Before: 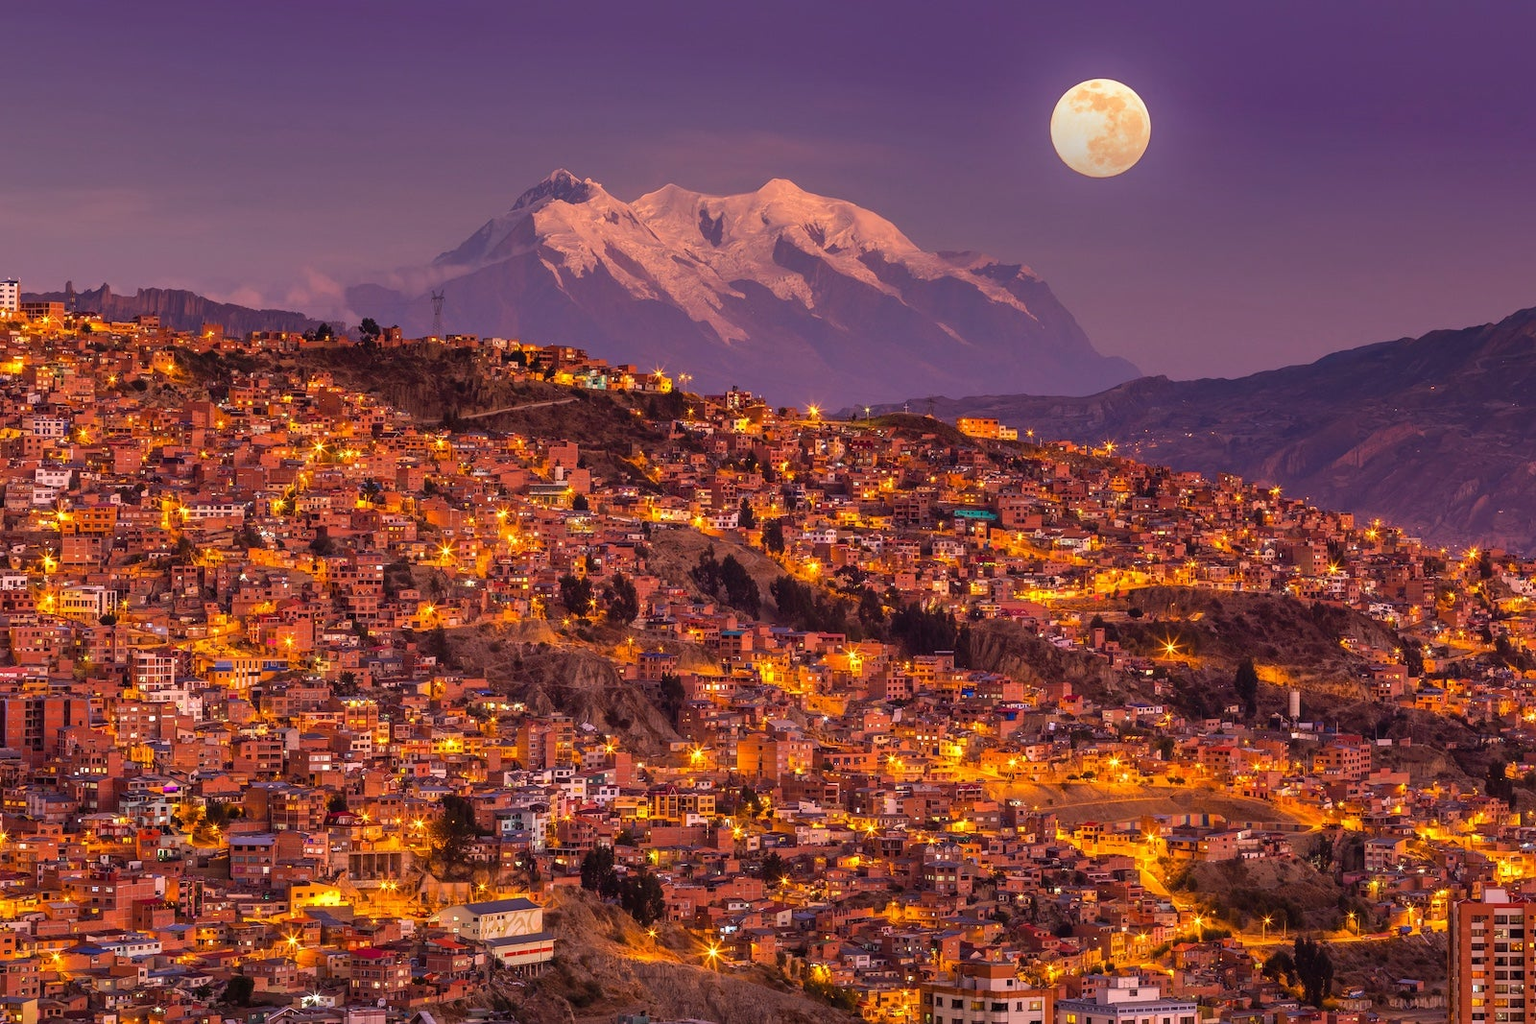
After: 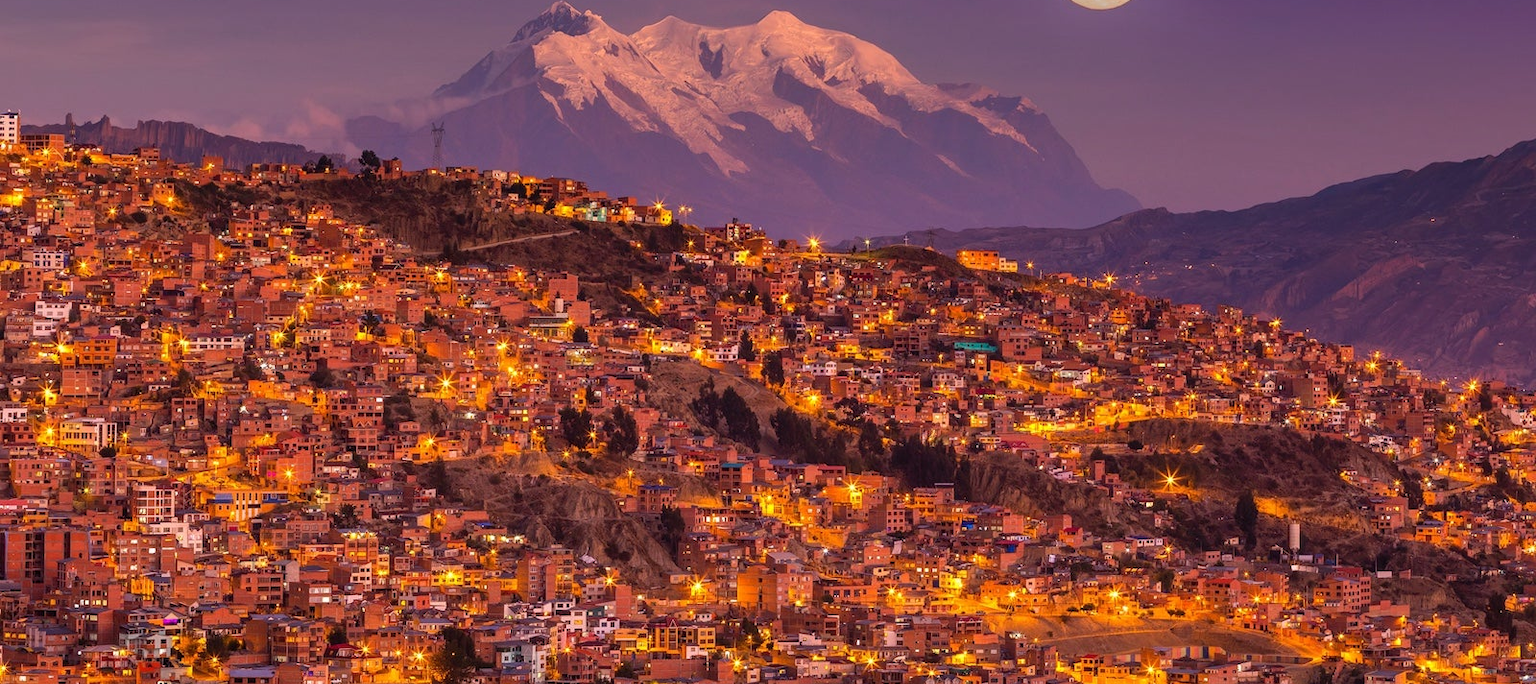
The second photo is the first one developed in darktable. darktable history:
crop: top 16.404%, bottom 16.77%
